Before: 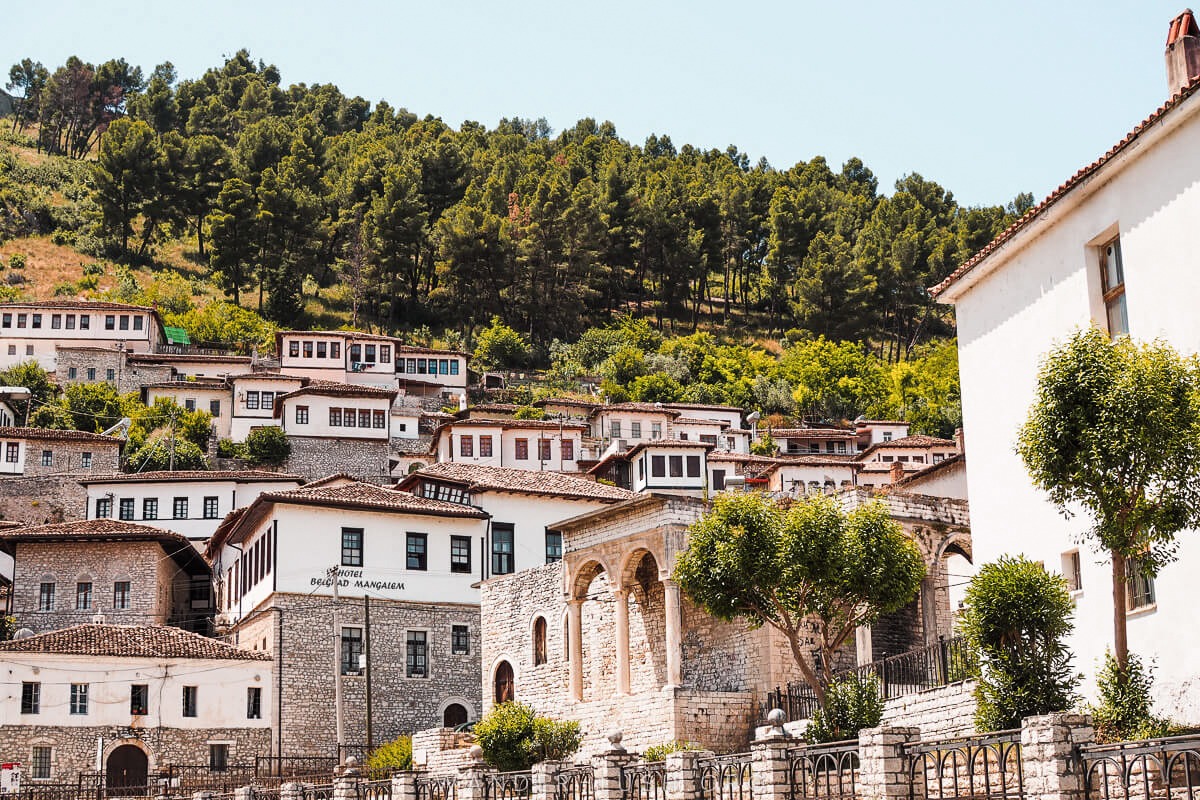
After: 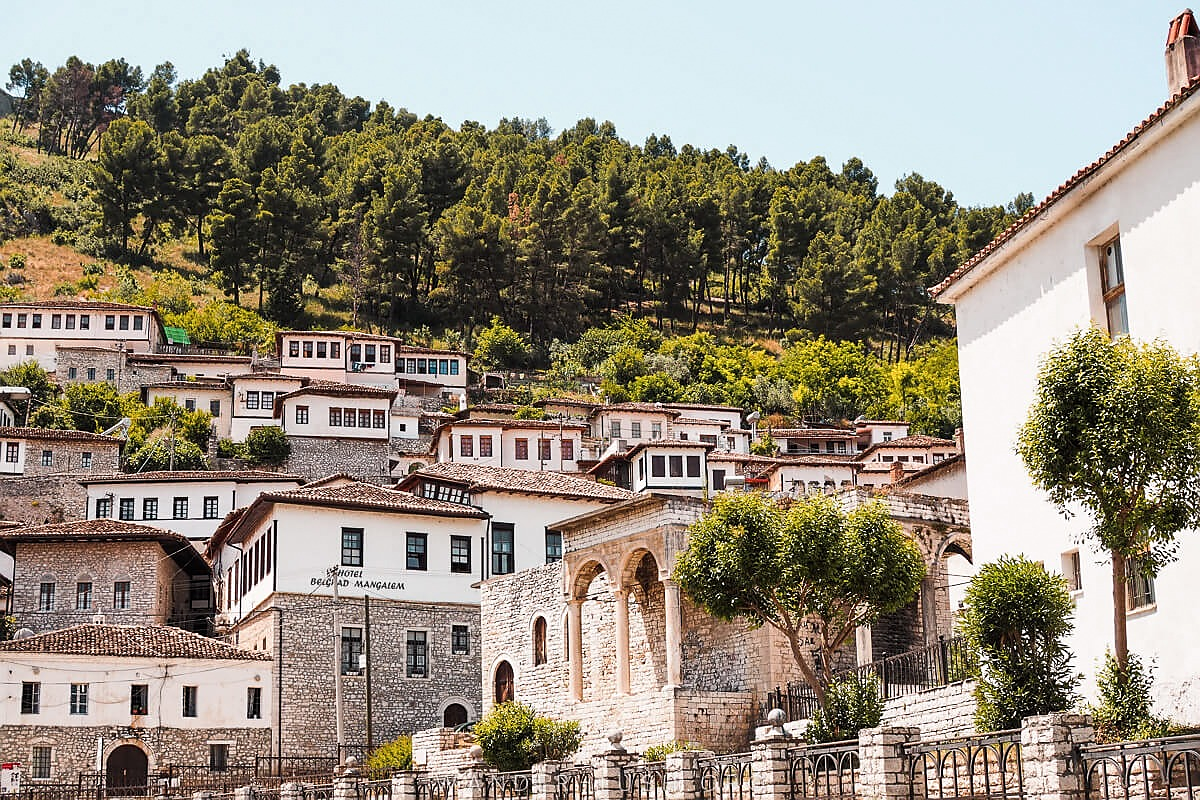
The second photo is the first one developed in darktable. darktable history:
sharpen: radius 0.982, amount 0.608
